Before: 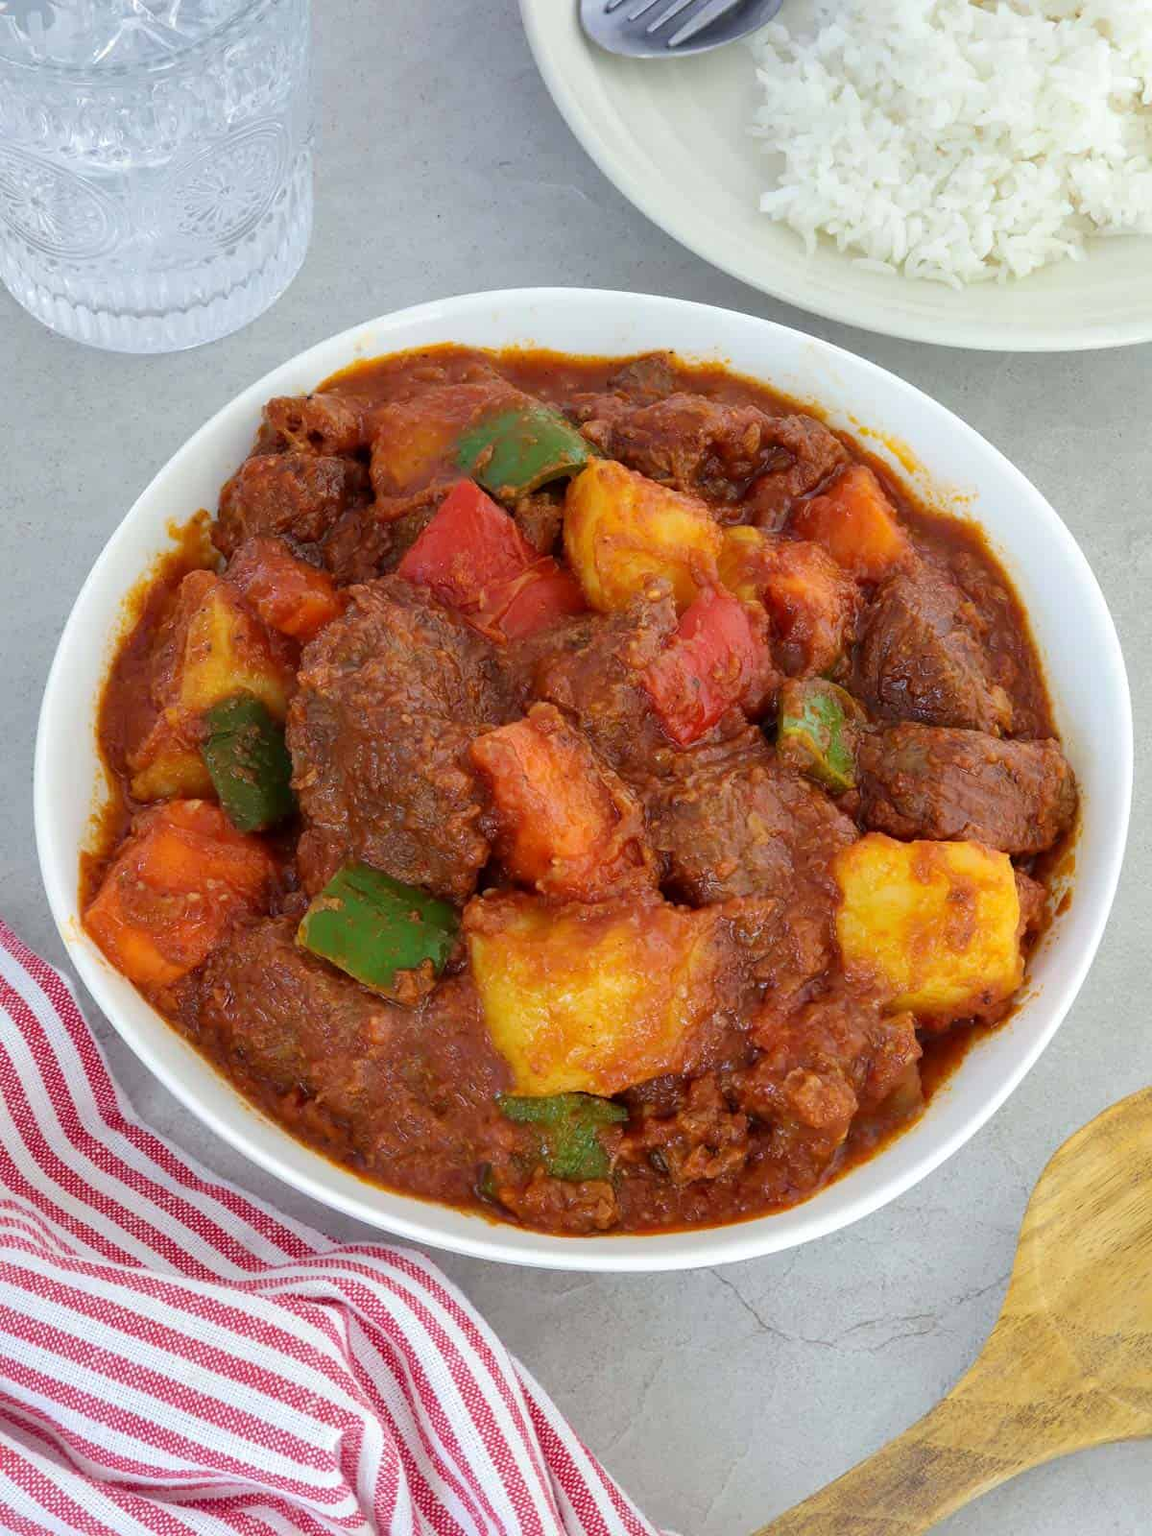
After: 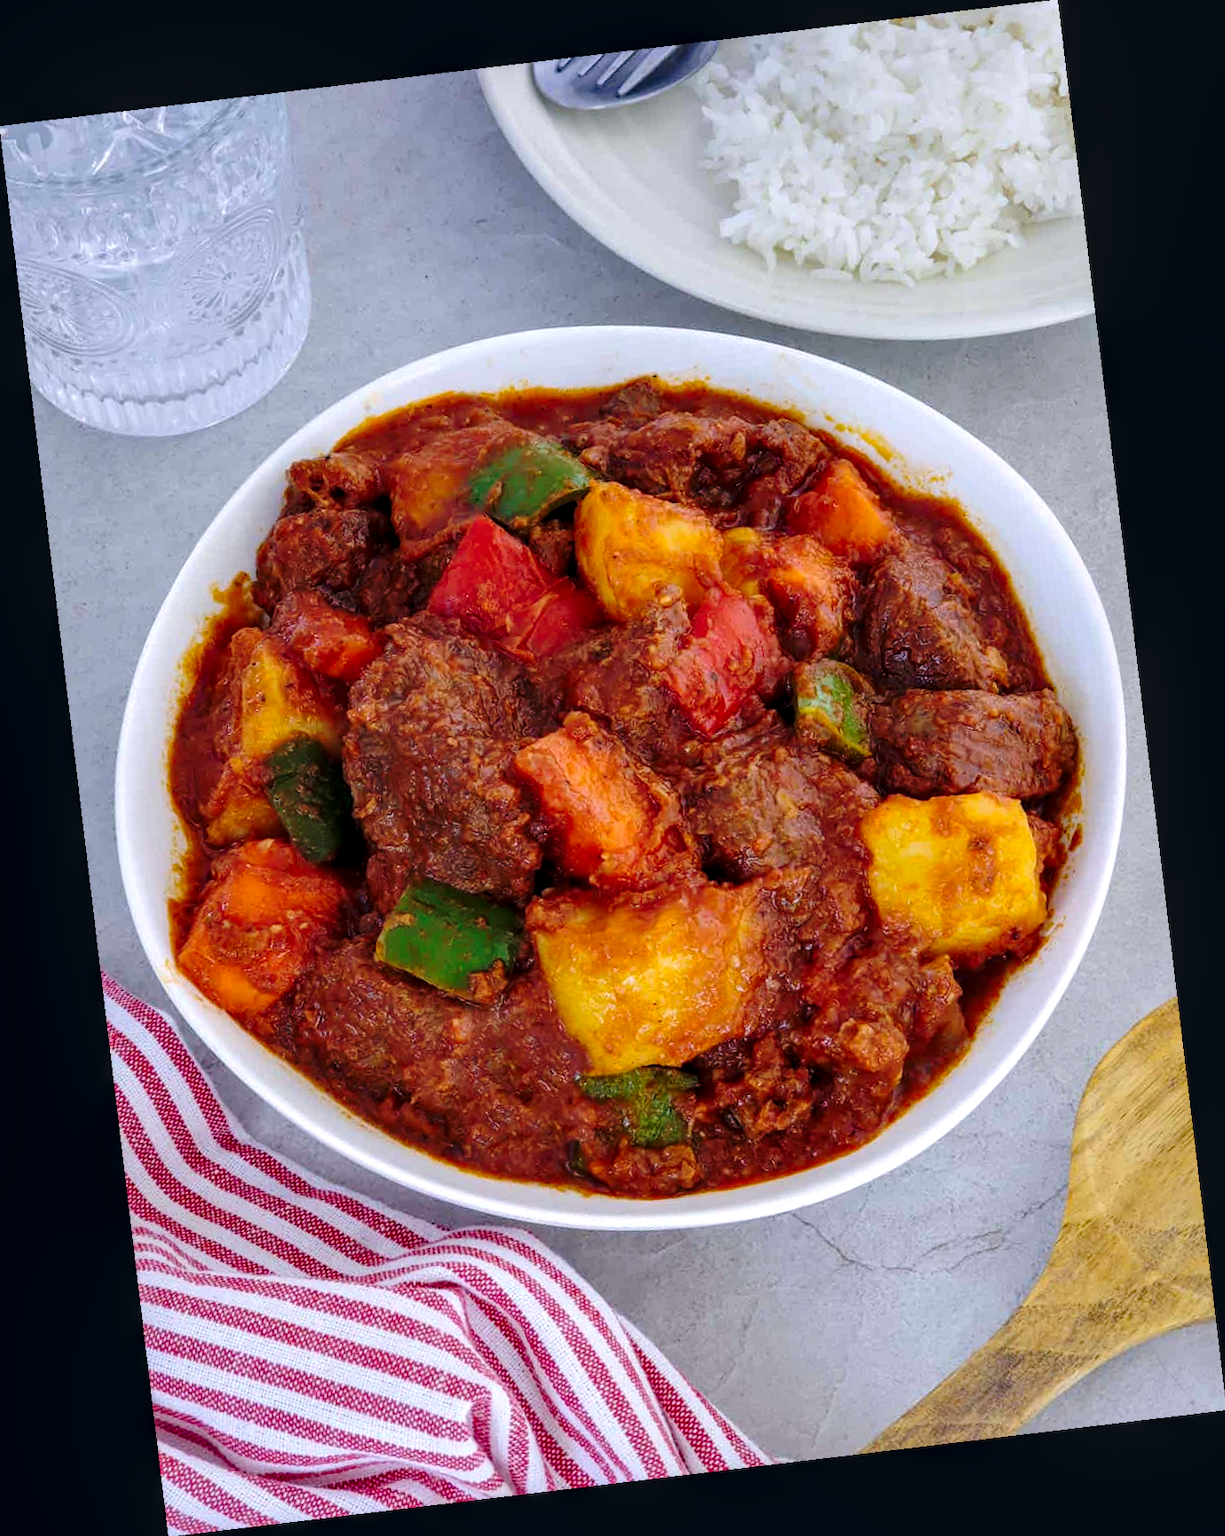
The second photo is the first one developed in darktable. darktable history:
base curve: curves: ch0 [(0, 0) (0.073, 0.04) (0.157, 0.139) (0.492, 0.492) (0.758, 0.758) (1, 1)], preserve colors none
white balance: red 1.004, blue 1.096
rotate and perspective: rotation -6.83°, automatic cropping off
local contrast: detail 130%
color correction: highlights a* 0.207, highlights b* 2.7, shadows a* -0.874, shadows b* -4.78
